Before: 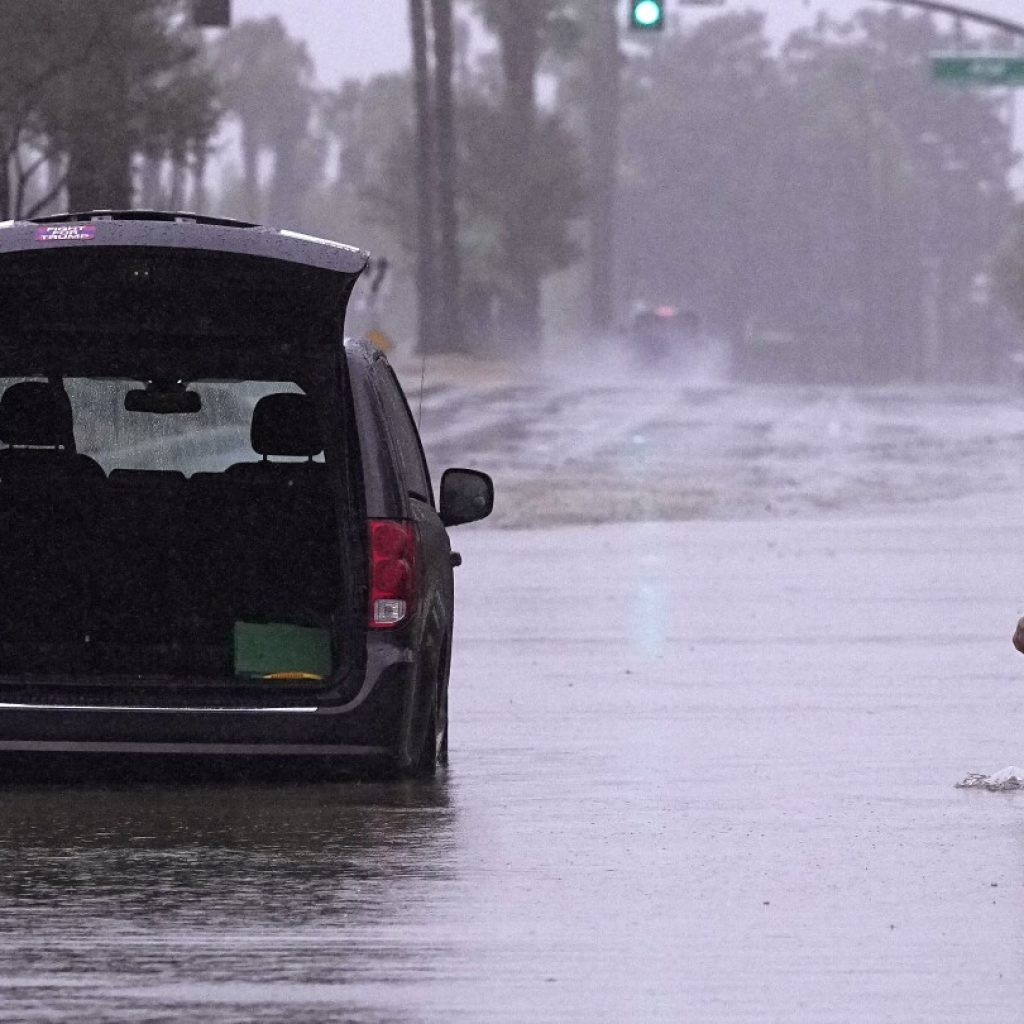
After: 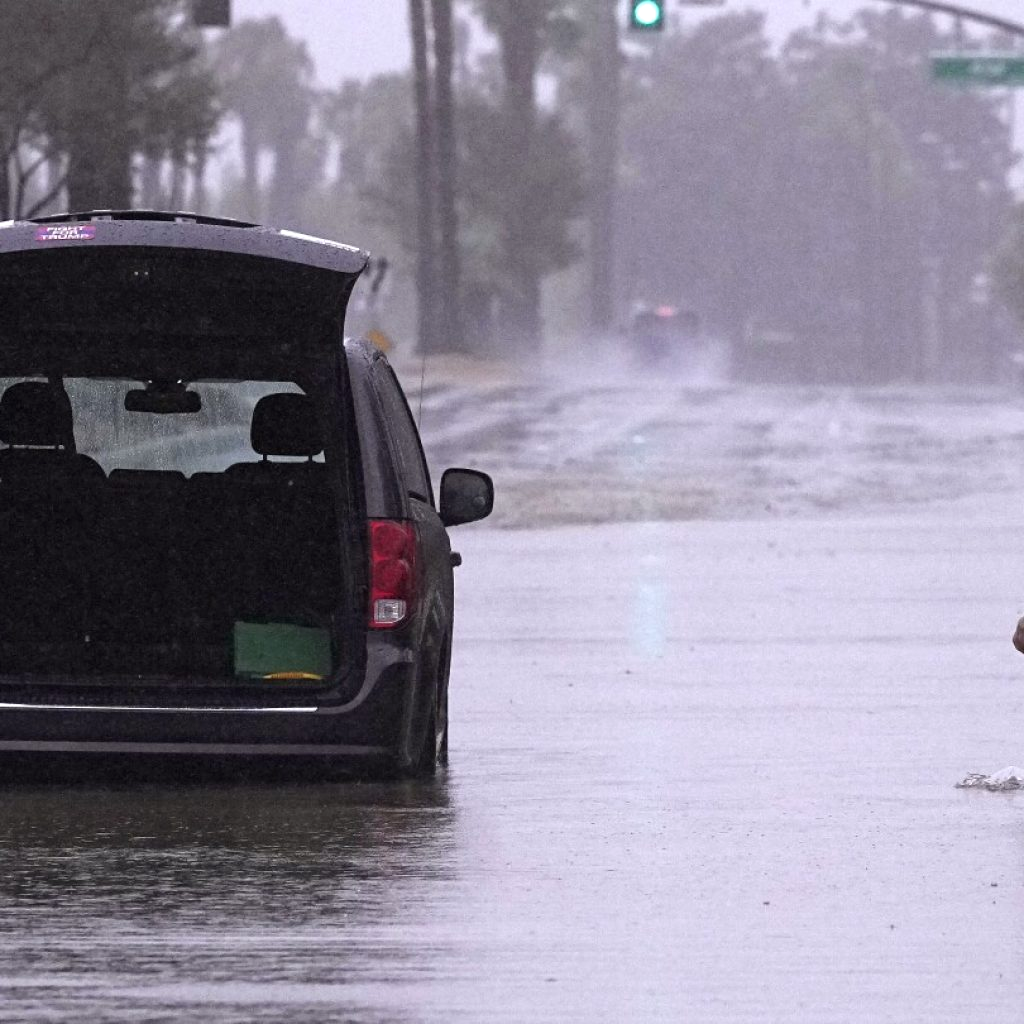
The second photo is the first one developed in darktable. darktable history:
exposure: exposure 0.189 EV, compensate exposure bias true, compensate highlight preservation false
